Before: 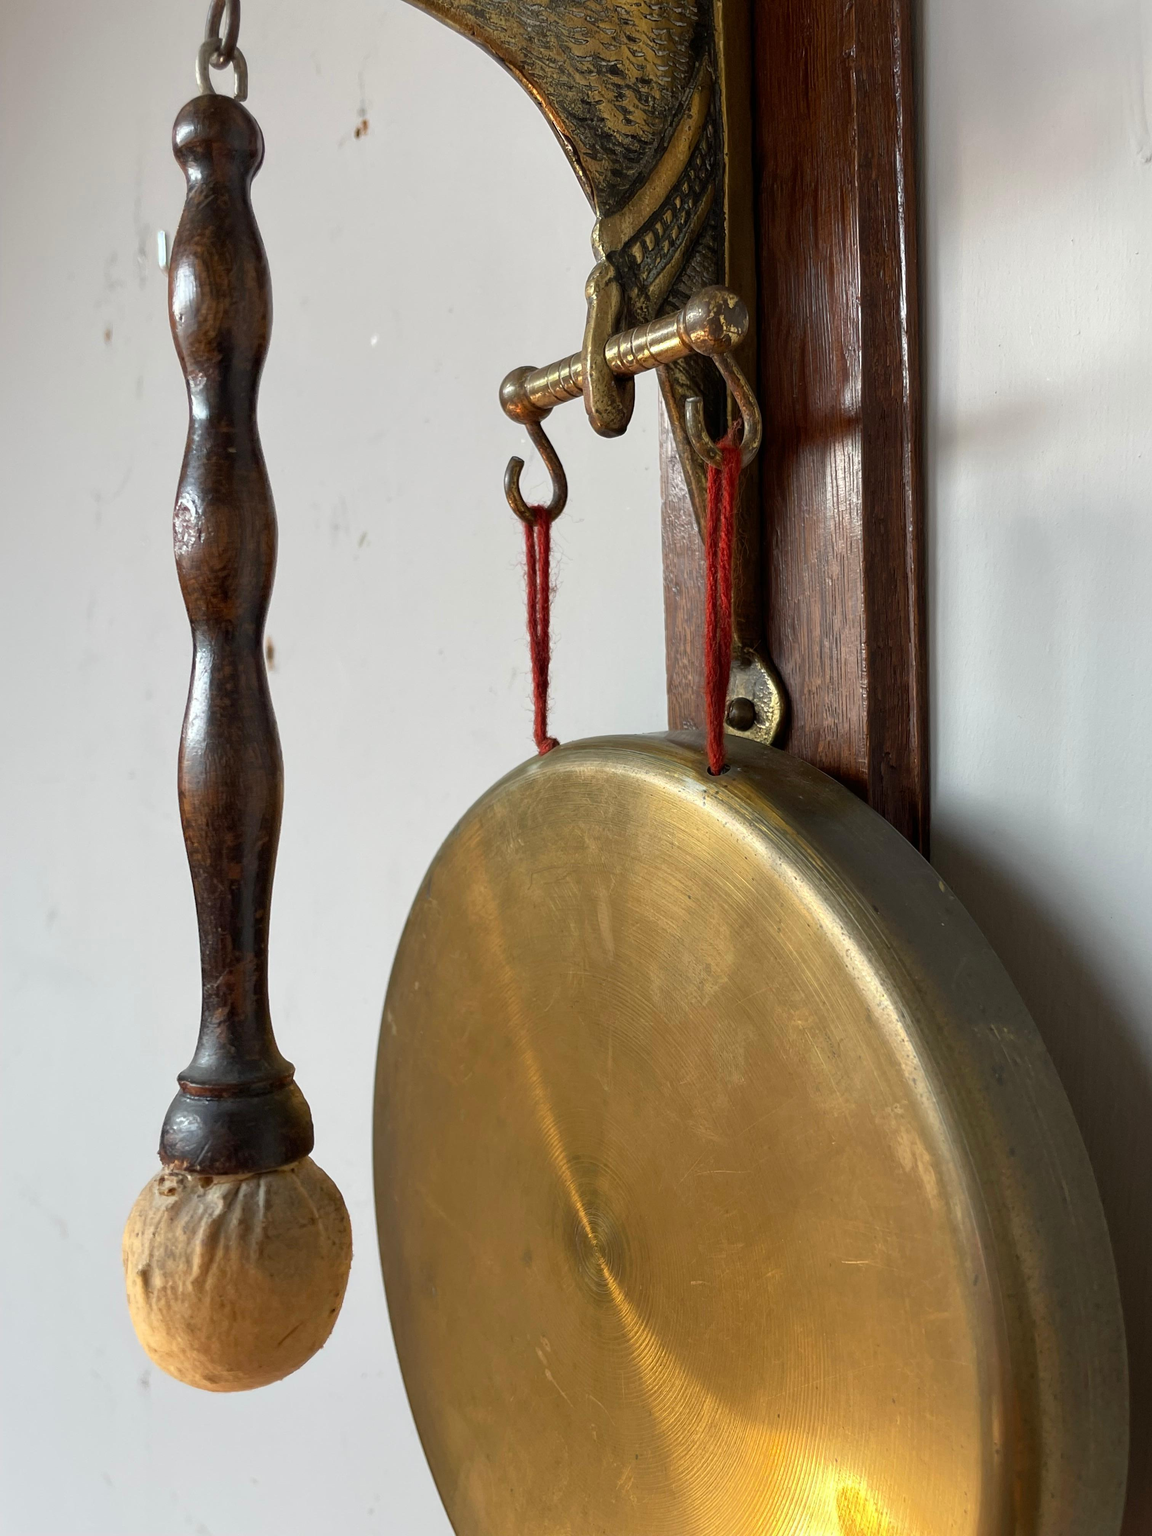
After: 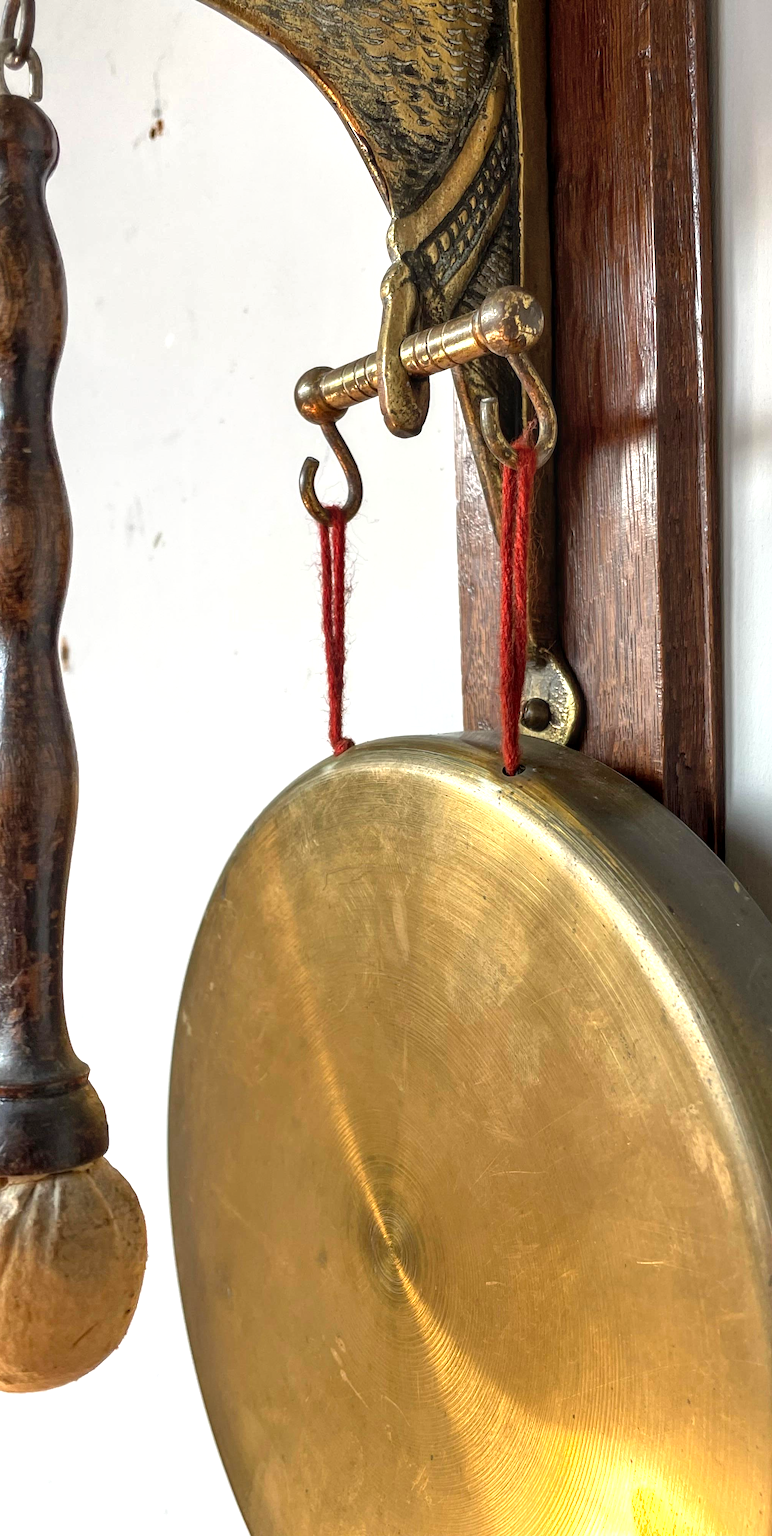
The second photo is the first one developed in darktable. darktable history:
exposure: black level correction 0, exposure 0.5 EV, compensate exposure bias true, compensate highlight preservation false
crop and rotate: left 17.831%, right 15.116%
levels: levels [0, 0.476, 0.951]
local contrast: on, module defaults
shadows and highlights: shadows 31.96, highlights -31.77, highlights color adjustment 49.26%, soften with gaussian
